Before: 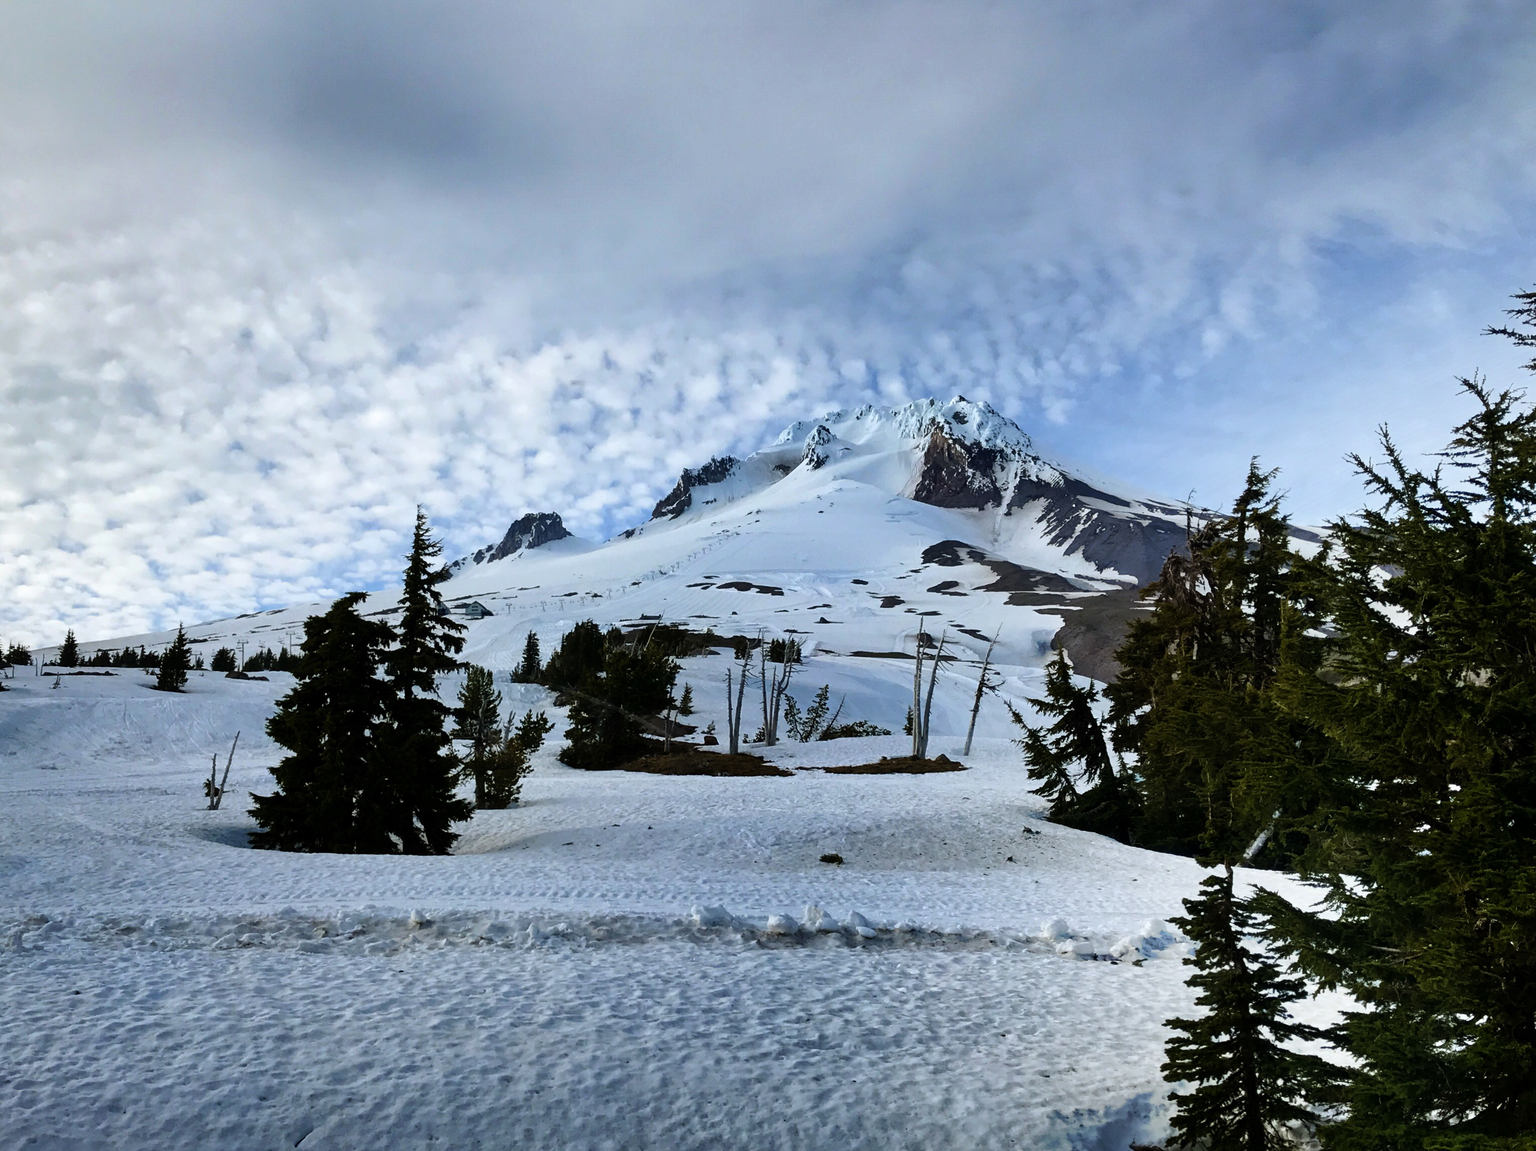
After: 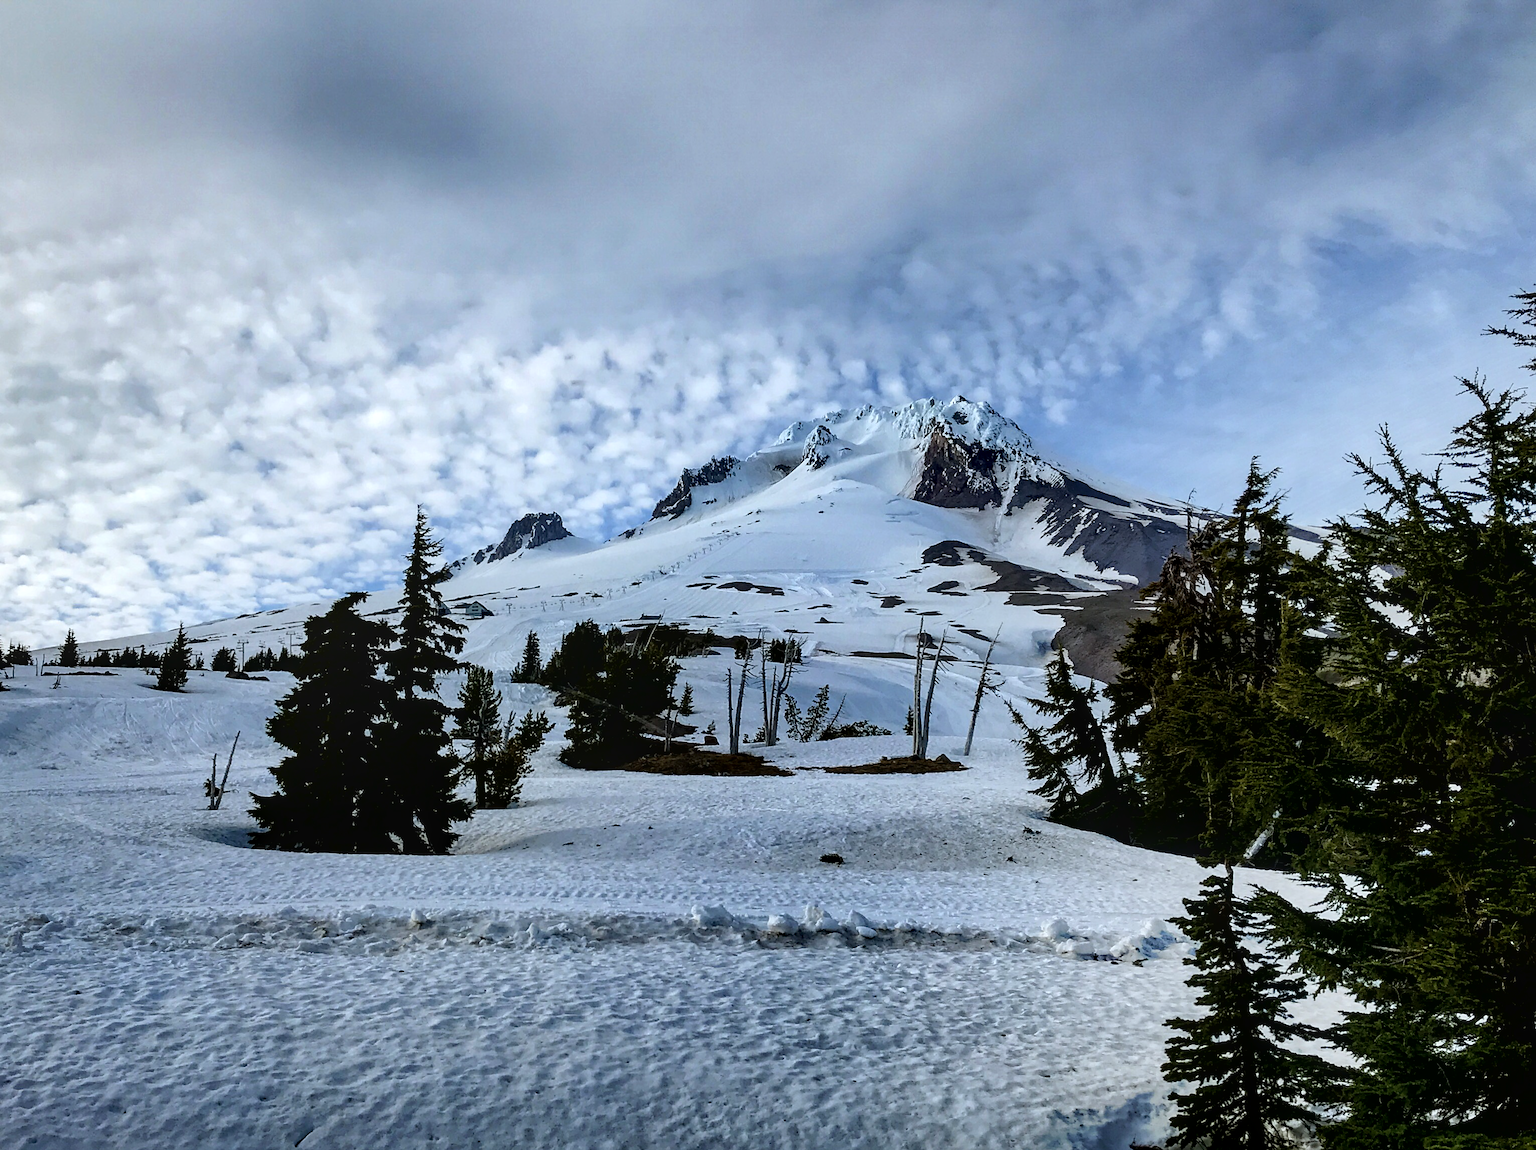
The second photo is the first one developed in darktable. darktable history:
sharpen: radius 1.864, amount 0.398, threshold 1.271
local contrast: on, module defaults
exposure: black level correction 0.005, exposure 0.001 EV, compensate highlight preservation false
contrast brightness saturation: saturation -0.04
white balance: red 0.982, blue 1.018
